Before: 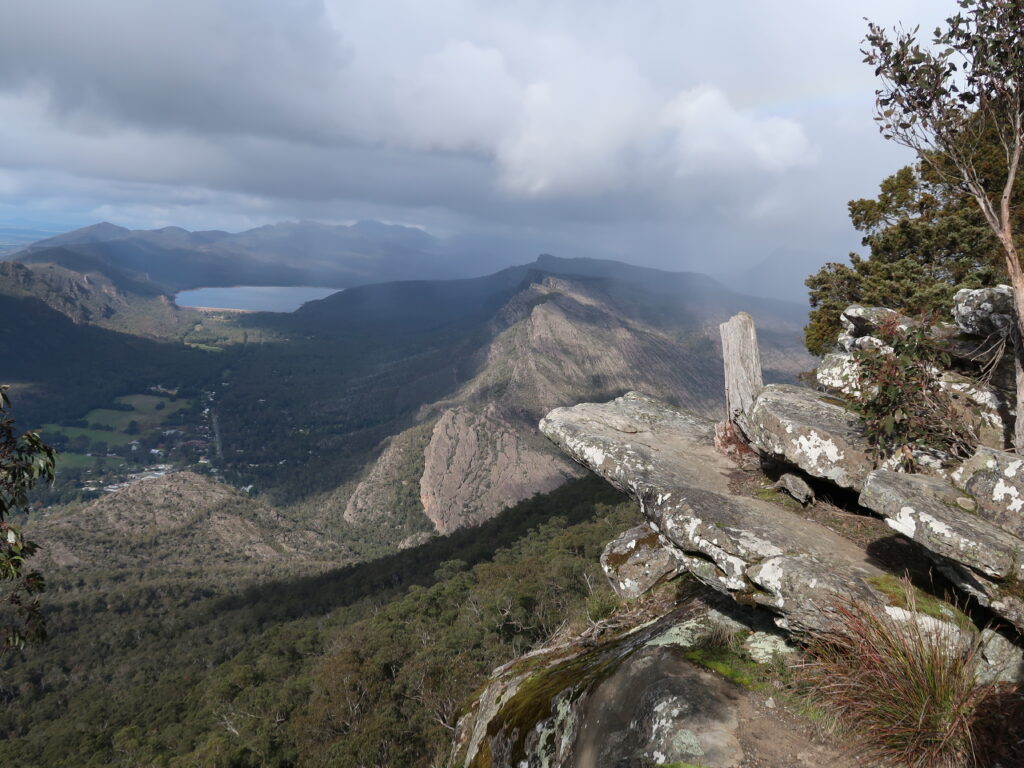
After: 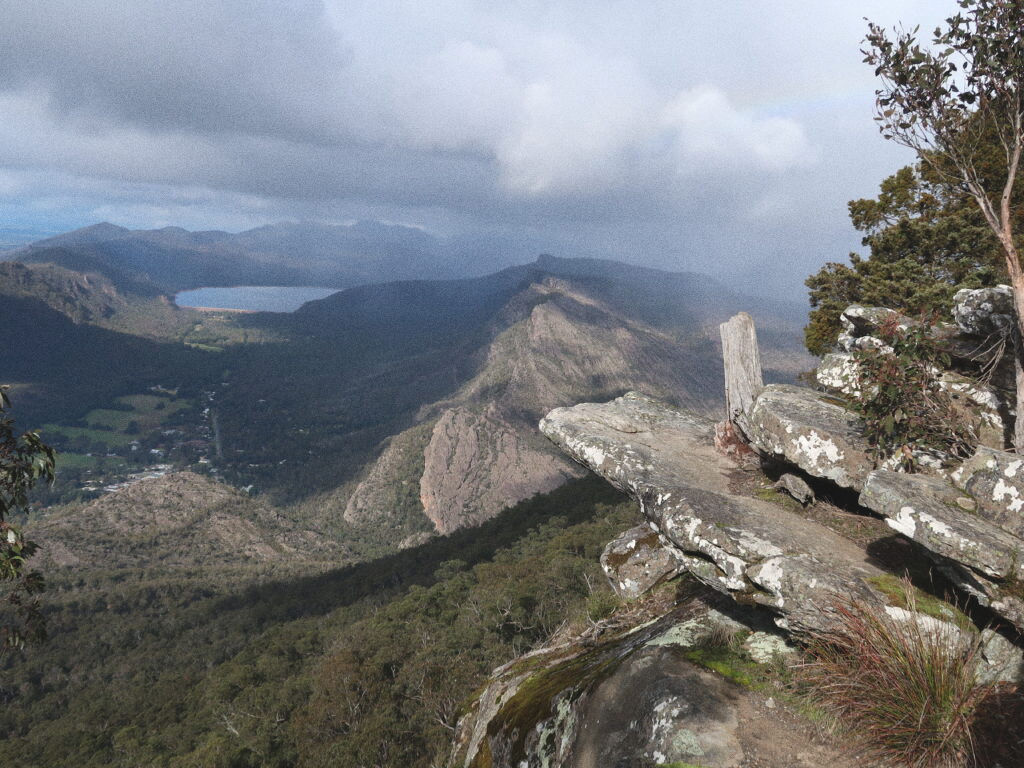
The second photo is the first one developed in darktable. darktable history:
exposure: black level correction -0.008, exposure 0.067 EV, compensate highlight preservation false
grain: coarseness 0.09 ISO
